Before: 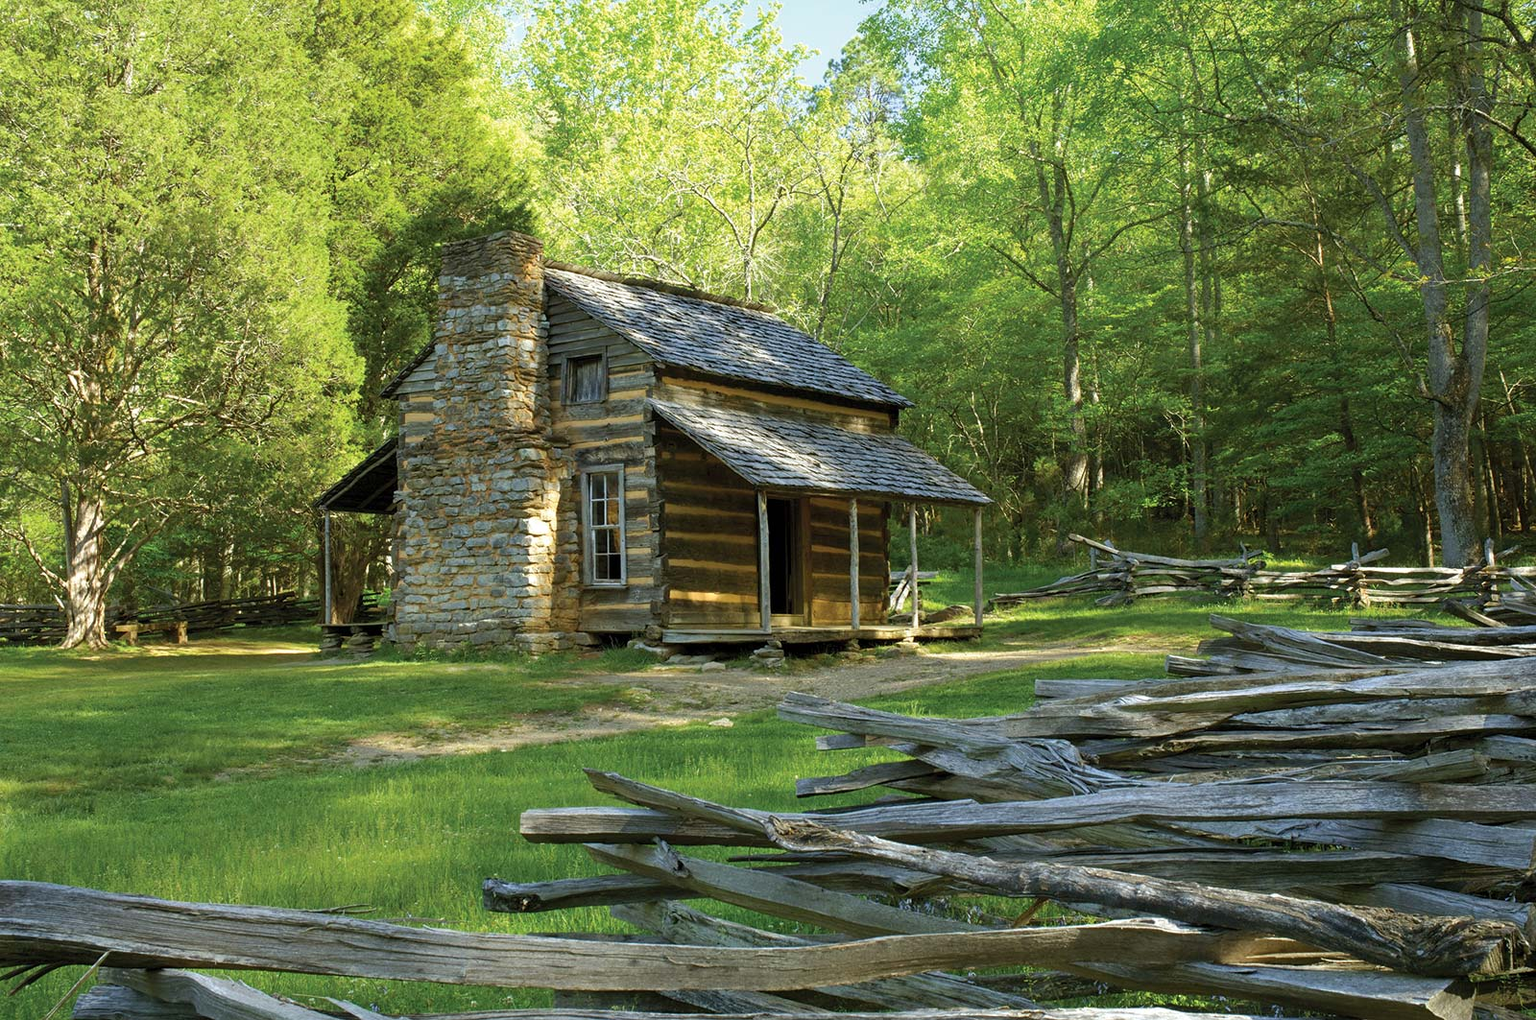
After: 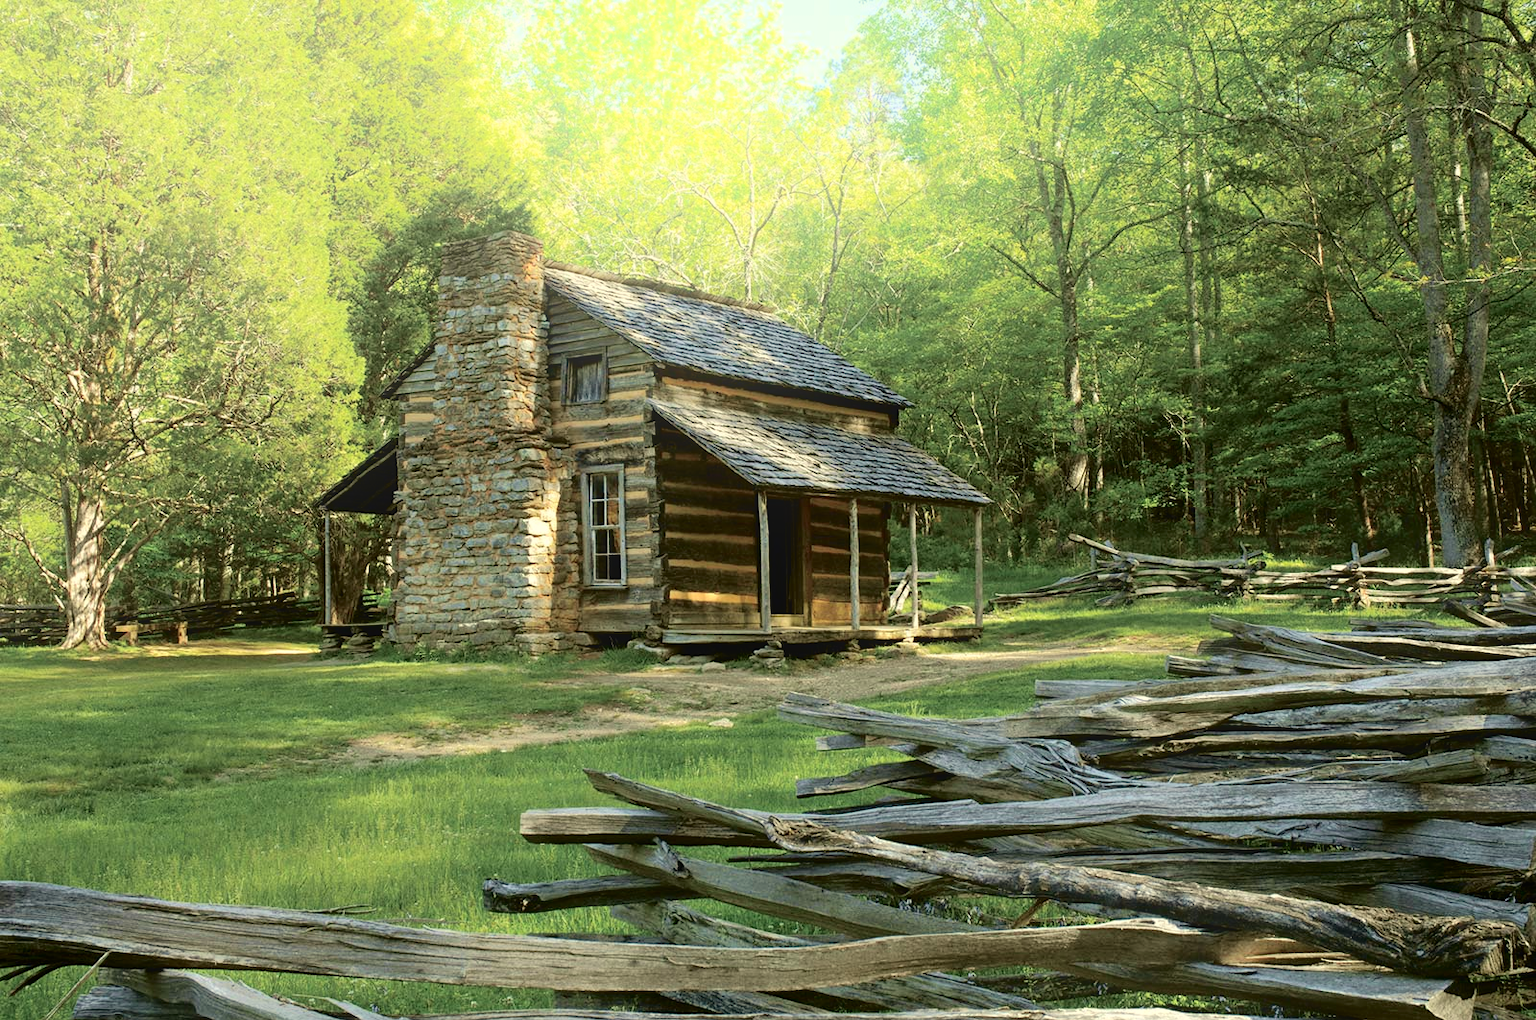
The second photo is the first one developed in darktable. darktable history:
tone curve: curves: ch0 [(0.003, 0) (0.066, 0.017) (0.163, 0.09) (0.264, 0.238) (0.395, 0.421) (0.517, 0.56) (0.688, 0.743) (0.791, 0.814) (1, 1)]; ch1 [(0, 0) (0.164, 0.115) (0.337, 0.332) (0.39, 0.398) (0.464, 0.461) (0.501, 0.5) (0.507, 0.503) (0.534, 0.537) (0.577, 0.59) (0.652, 0.681) (0.733, 0.749) (0.811, 0.796) (1, 1)]; ch2 [(0, 0) (0.337, 0.382) (0.464, 0.476) (0.501, 0.502) (0.527, 0.54) (0.551, 0.565) (0.6, 0.59) (0.687, 0.675) (1, 1)], color space Lab, independent channels, preserve colors none
bloom: on, module defaults
white balance: red 1.029, blue 0.92
